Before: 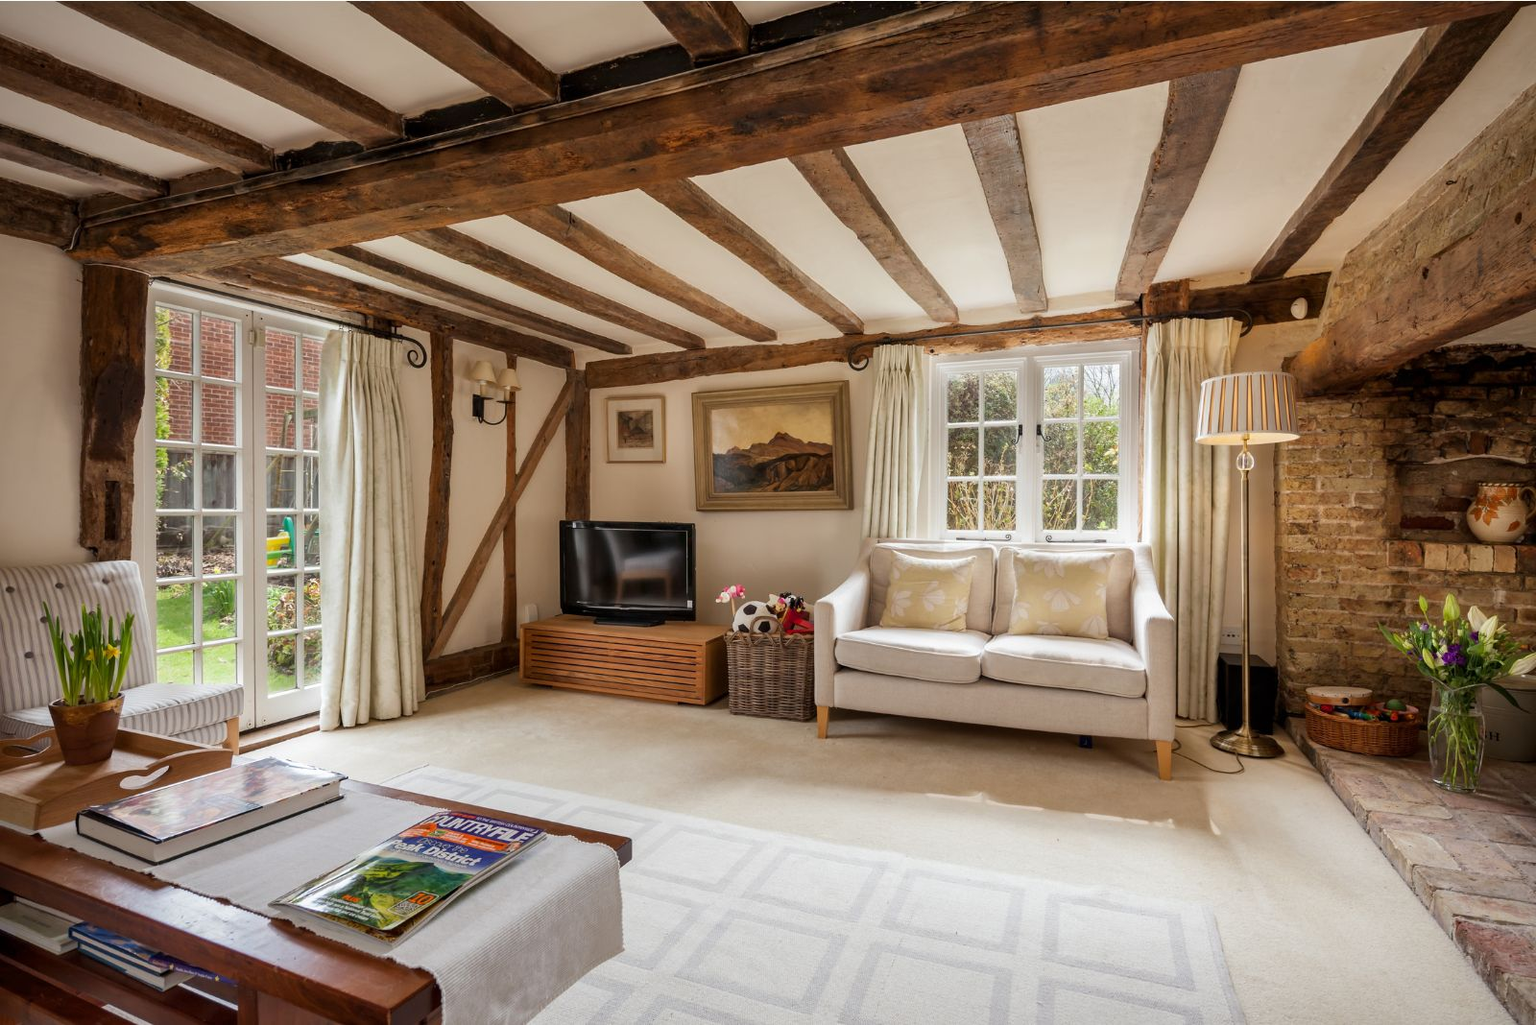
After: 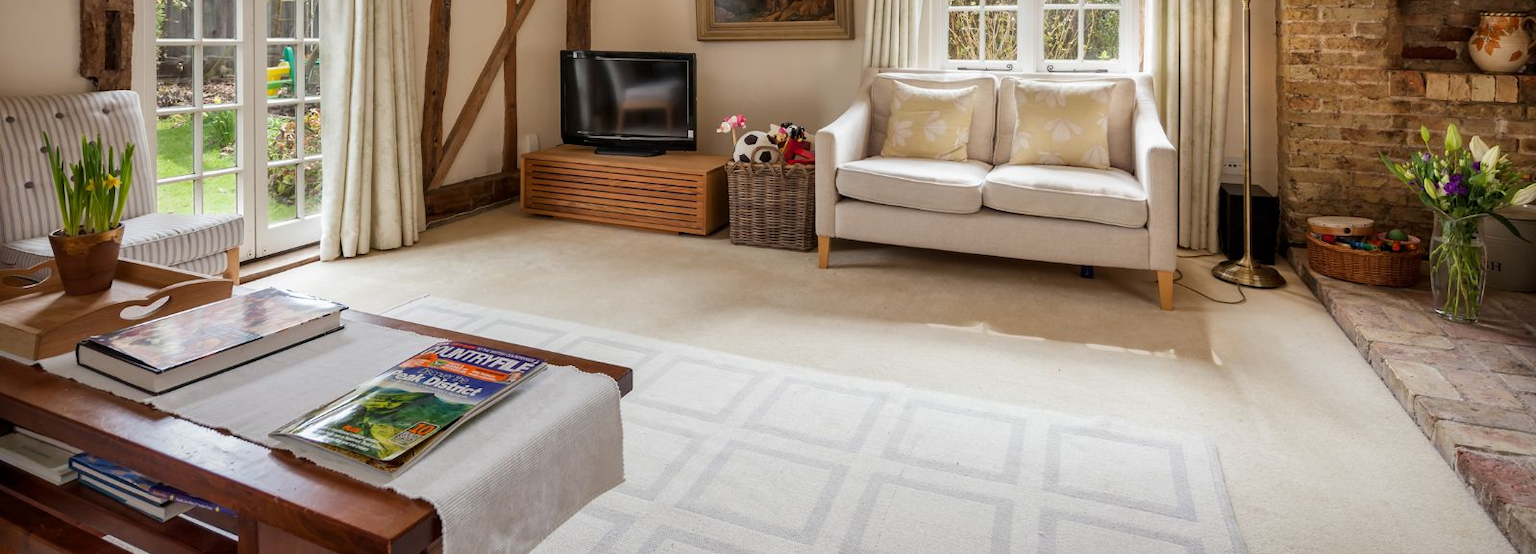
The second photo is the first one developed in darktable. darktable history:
crop and rotate: top 45.913%, right 0.065%
